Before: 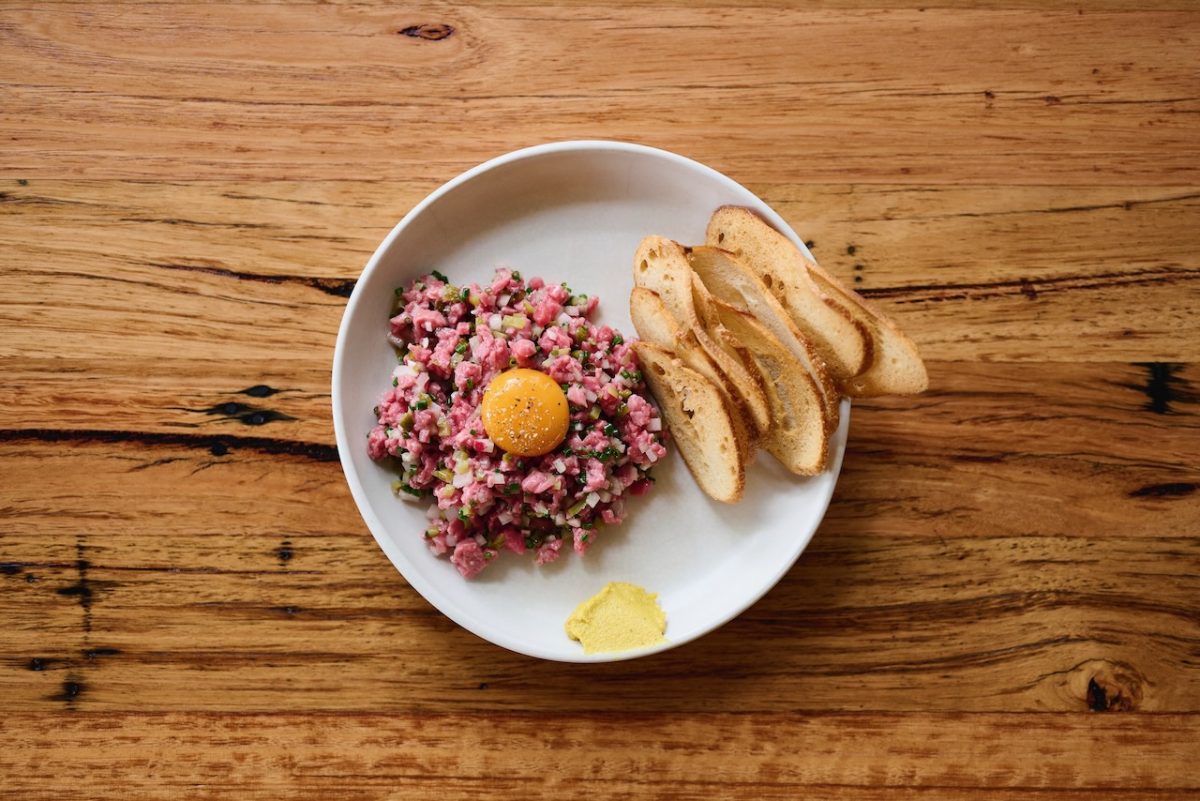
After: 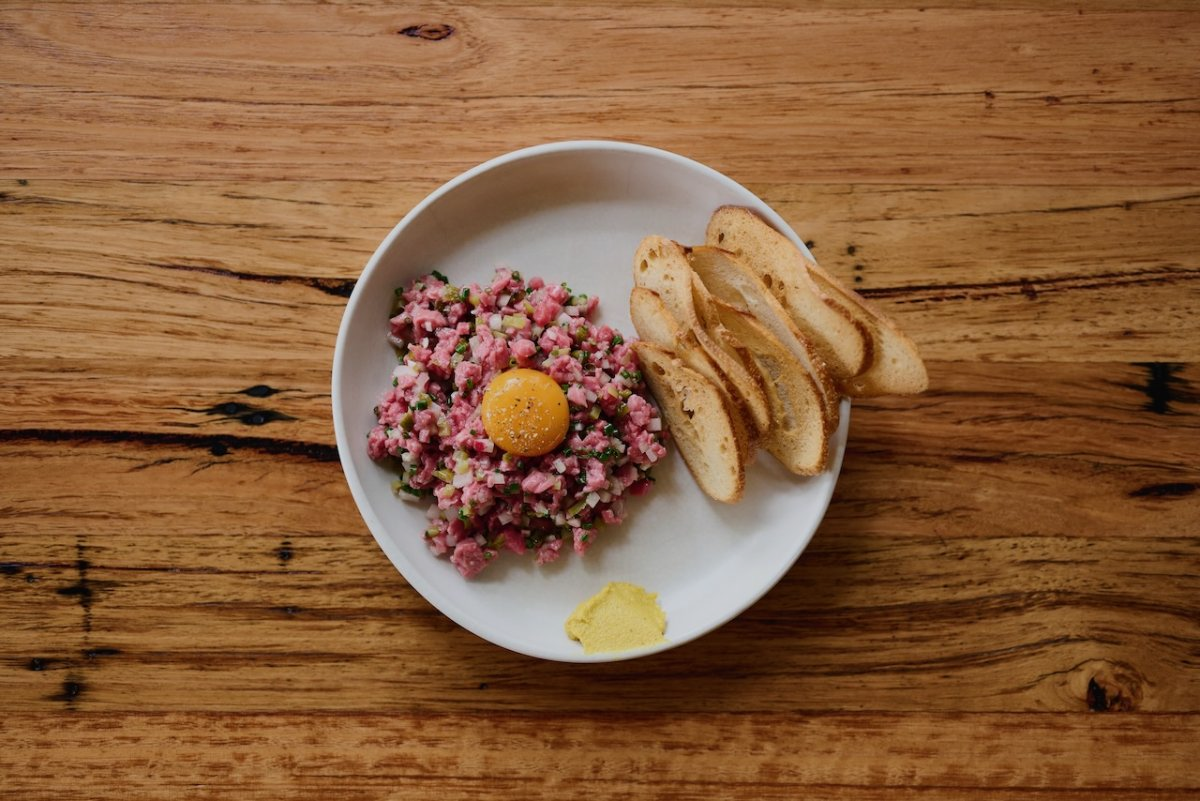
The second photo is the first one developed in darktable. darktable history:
exposure: exposure -0.492 EV, compensate highlight preservation false
